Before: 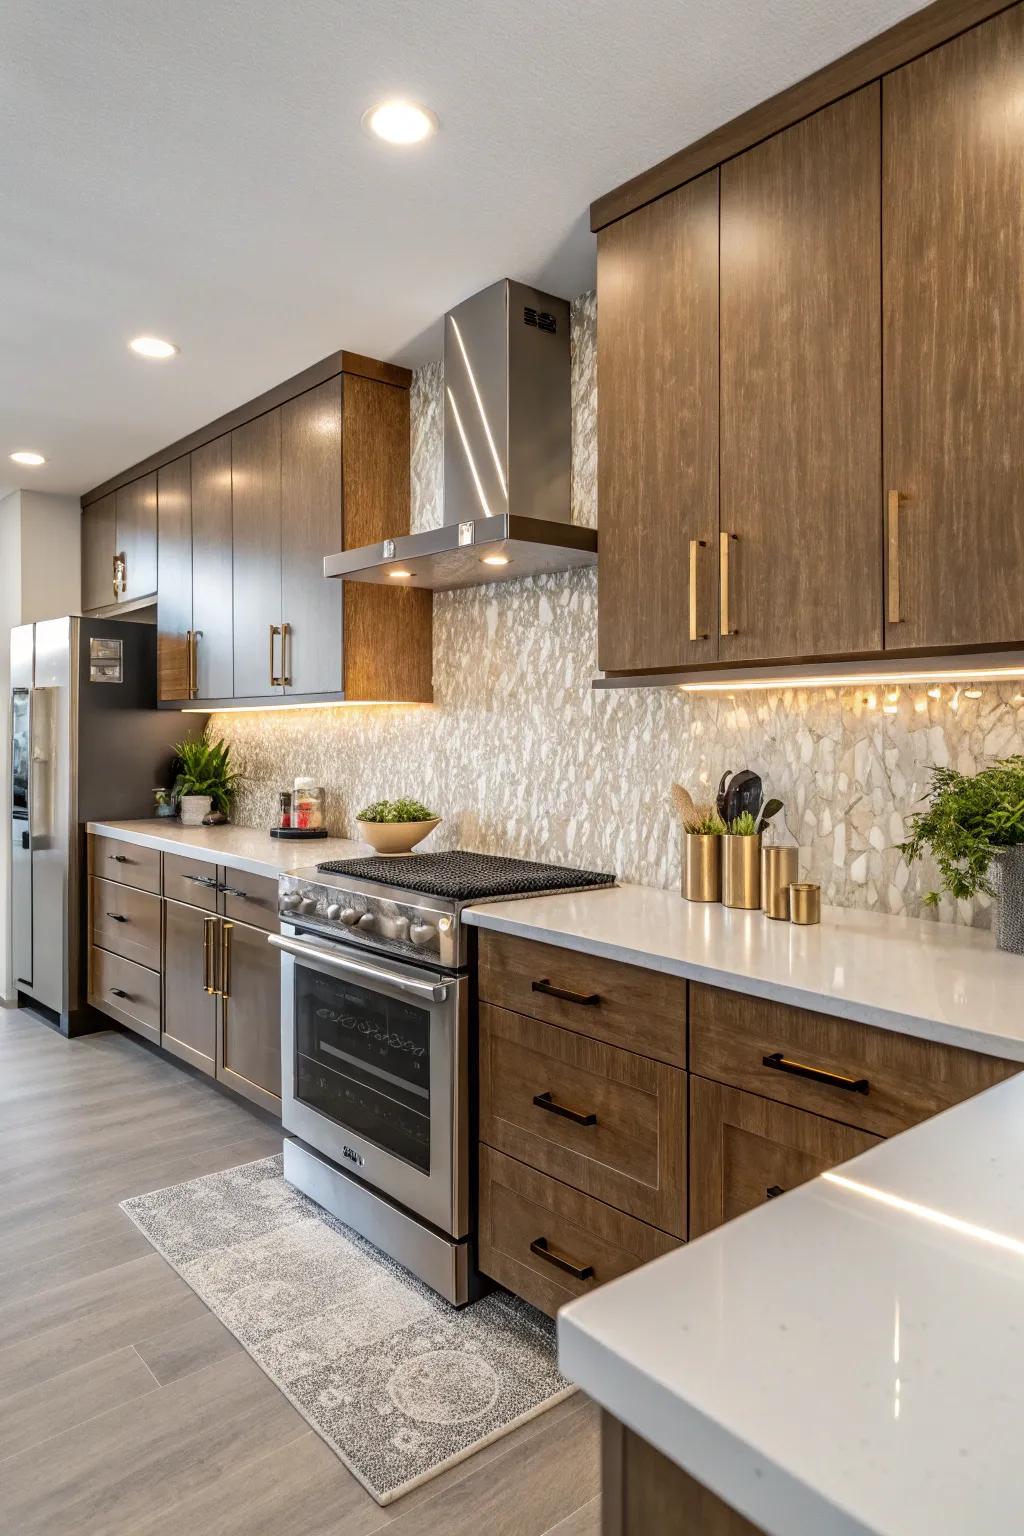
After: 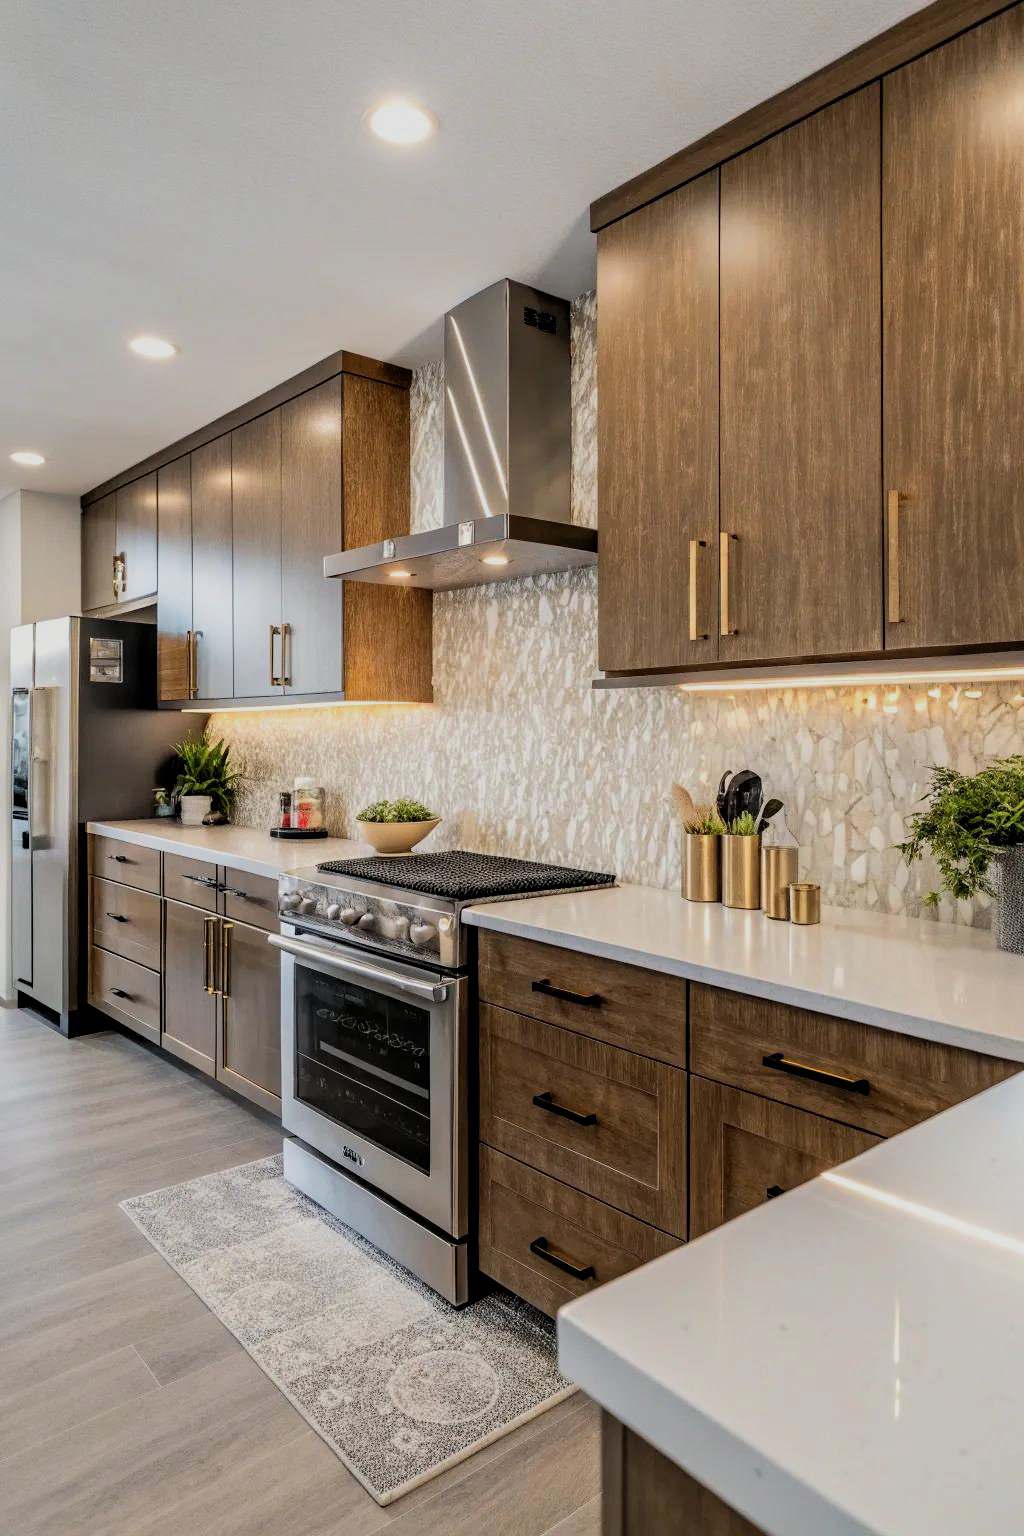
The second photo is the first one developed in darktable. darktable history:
filmic rgb: black relative exposure -7.77 EV, white relative exposure 4.46 EV, target black luminance 0%, hardness 3.75, latitude 50.85%, contrast 1.067, highlights saturation mix 8.81%, shadows ↔ highlights balance -0.223%, iterations of high-quality reconstruction 0
